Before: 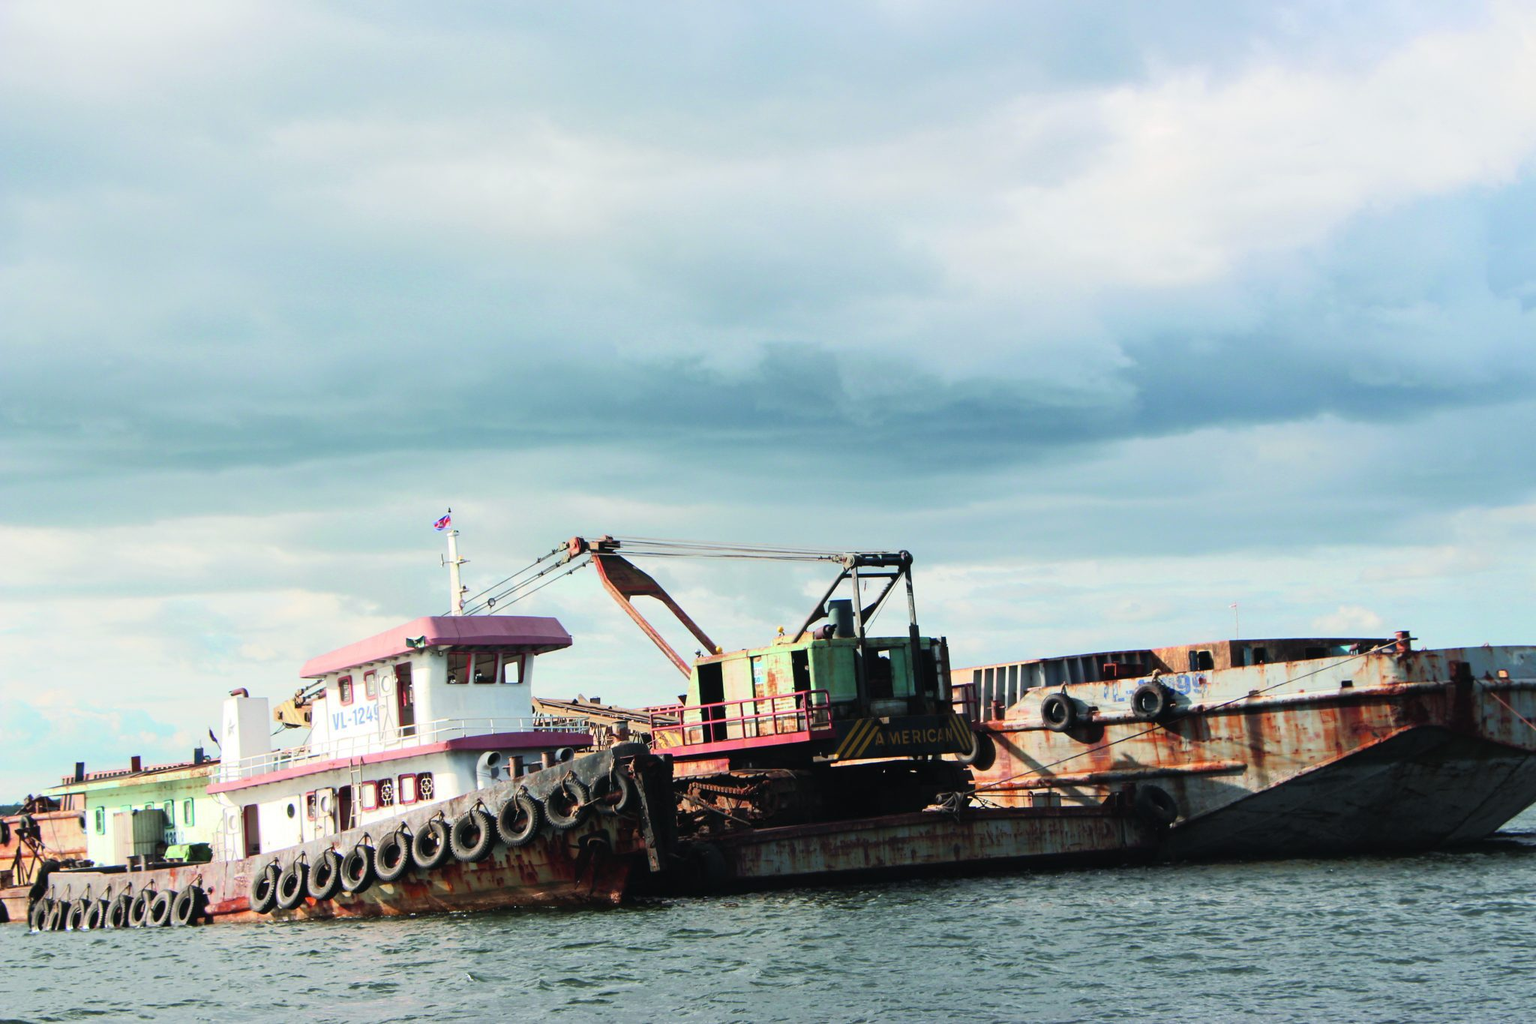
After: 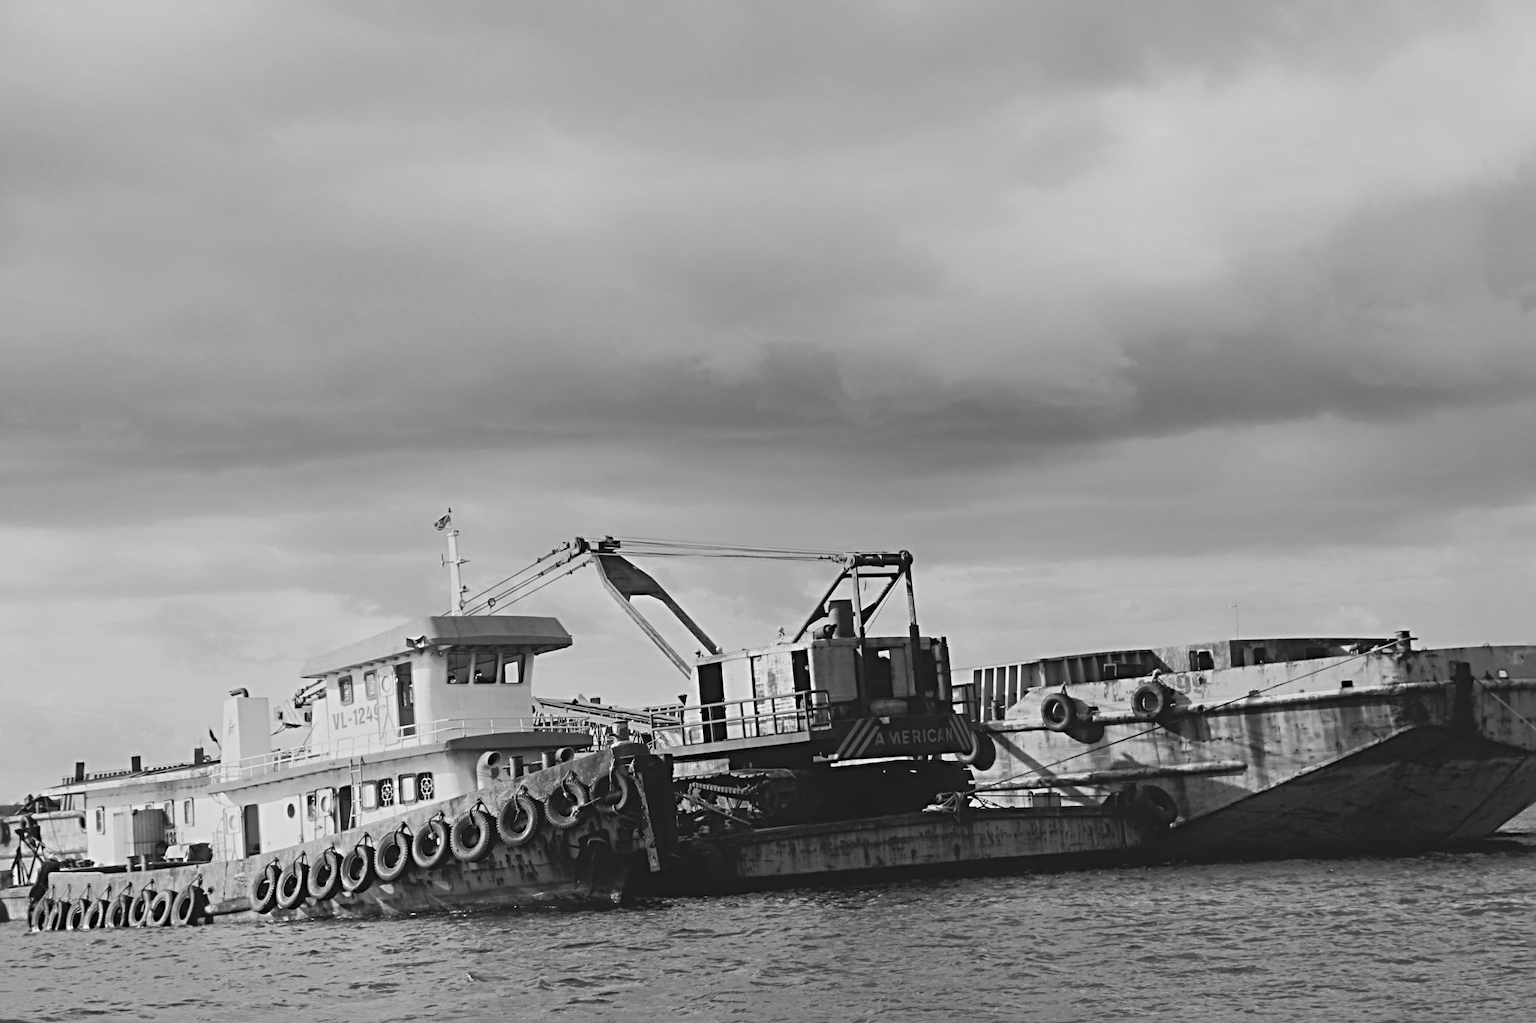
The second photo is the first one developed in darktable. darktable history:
rgb curve: curves: ch0 [(0, 0) (0.053, 0.068) (0.122, 0.128) (1, 1)]
monochrome: a 26.22, b 42.67, size 0.8
color balance rgb: perceptual saturation grading › global saturation 20%, perceptual saturation grading › highlights -25%, perceptual saturation grading › shadows 25%
sharpen: radius 4.883
lowpass: radius 0.1, contrast 0.85, saturation 1.1, unbound 0
